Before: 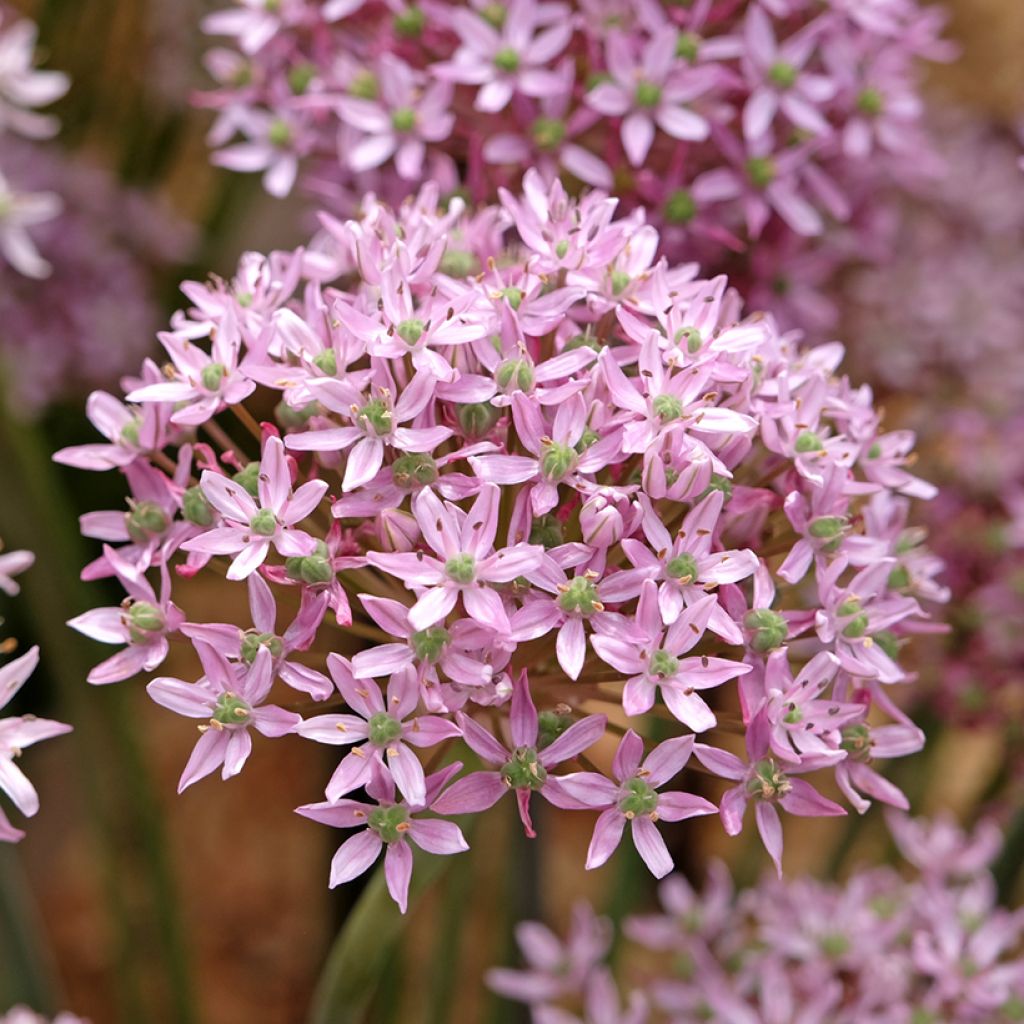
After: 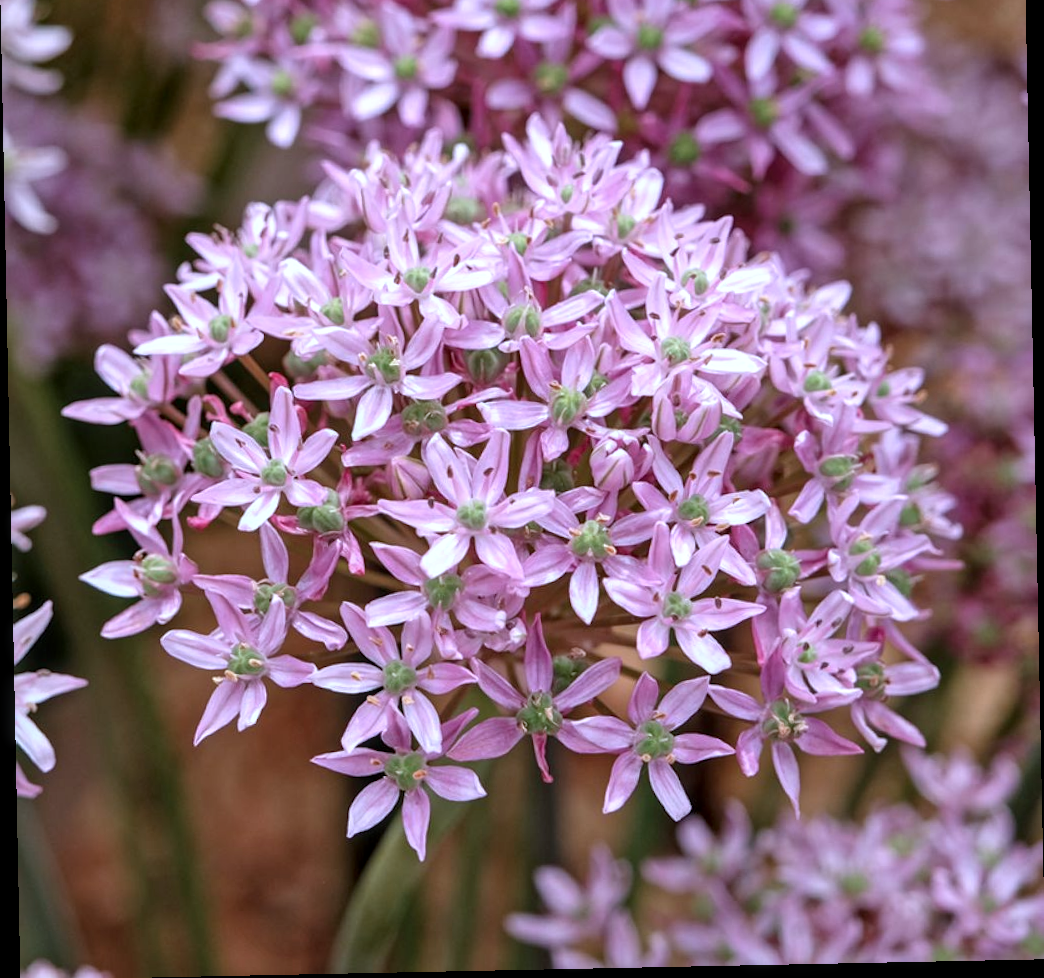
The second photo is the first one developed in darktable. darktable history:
crop and rotate: top 6.25%
local contrast: detail 130%
color correction: highlights a* -2.24, highlights b* -18.1
rotate and perspective: rotation -1.17°, automatic cropping off
